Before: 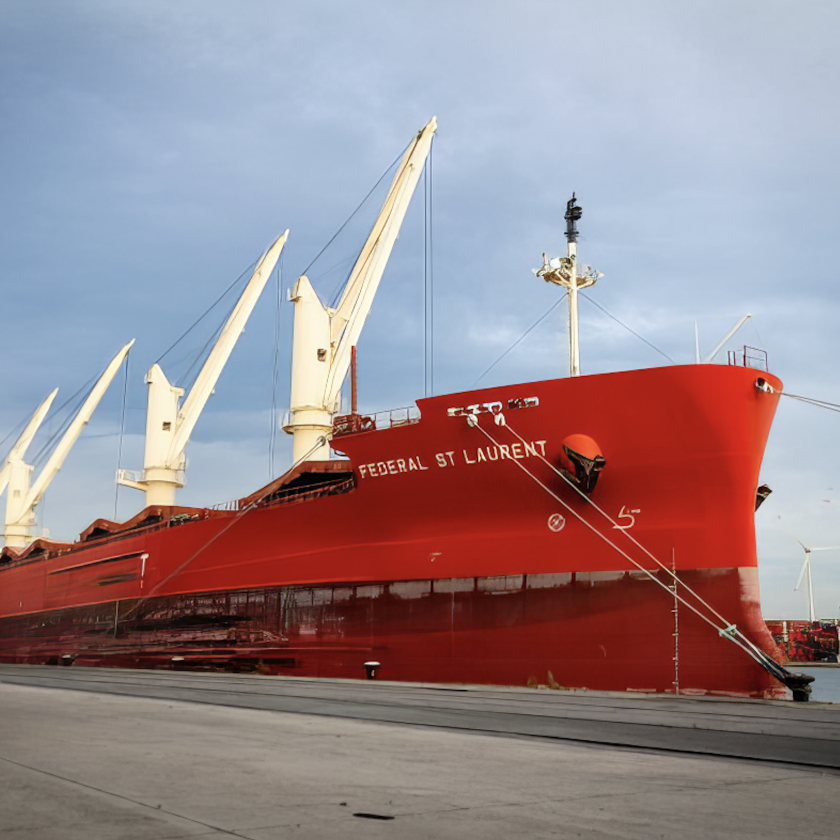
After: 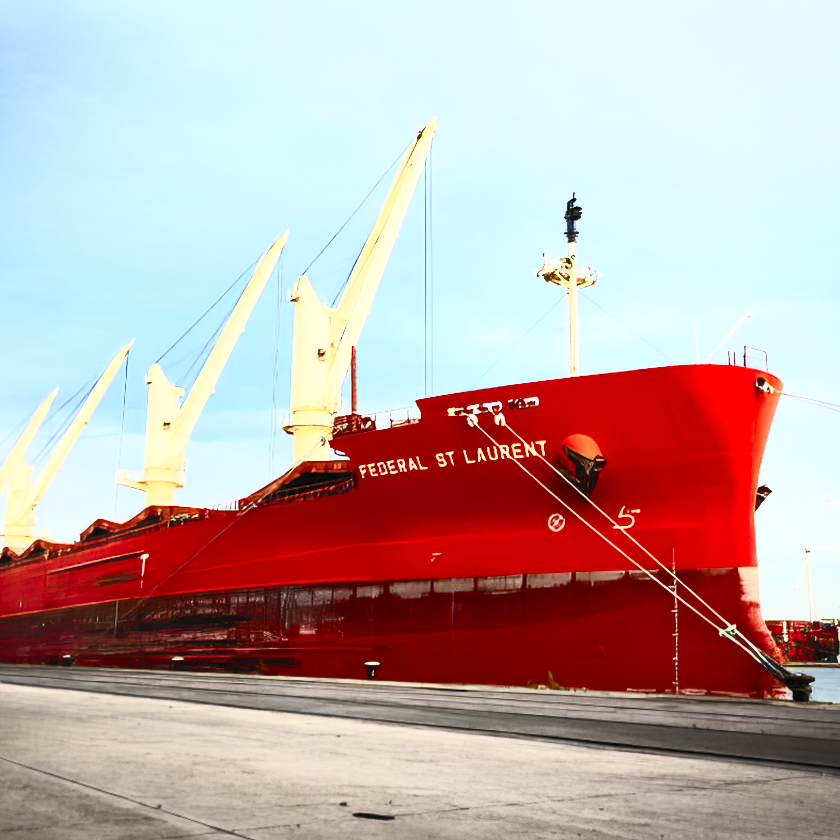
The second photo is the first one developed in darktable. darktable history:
contrast brightness saturation: contrast 0.83, brightness 0.59, saturation 0.59
shadows and highlights: shadows 37.27, highlights -28.18, soften with gaussian
exposure: exposure -0.153 EV, compensate highlight preservation false
